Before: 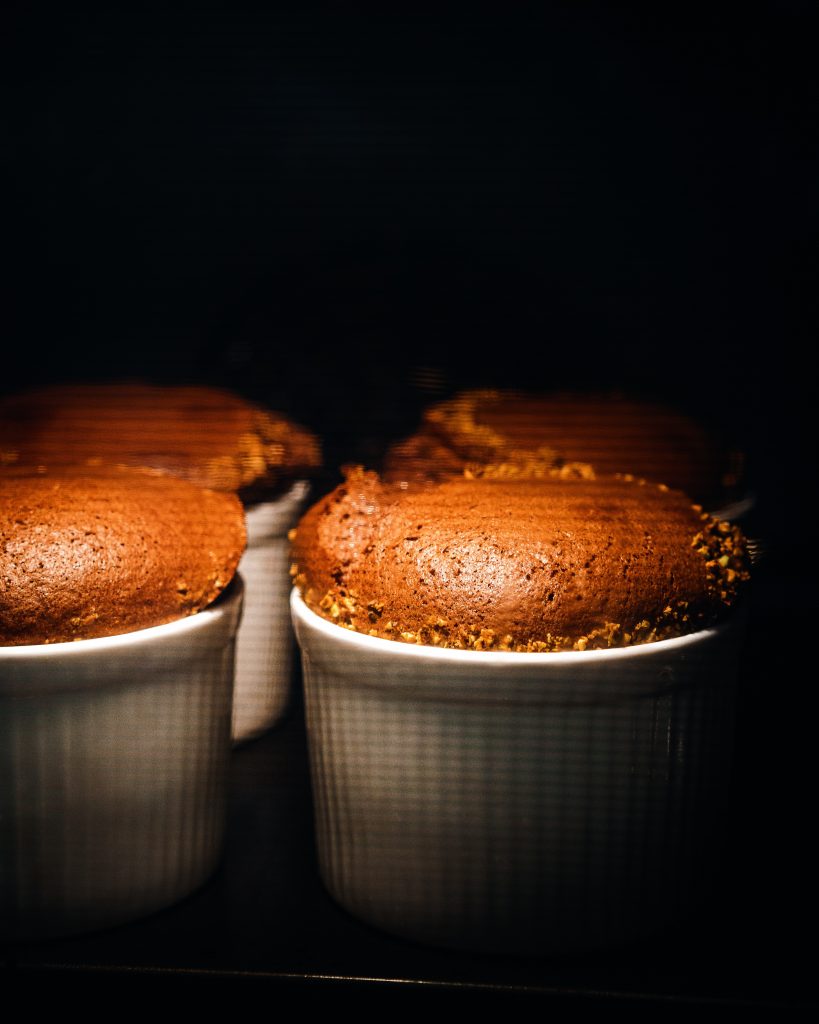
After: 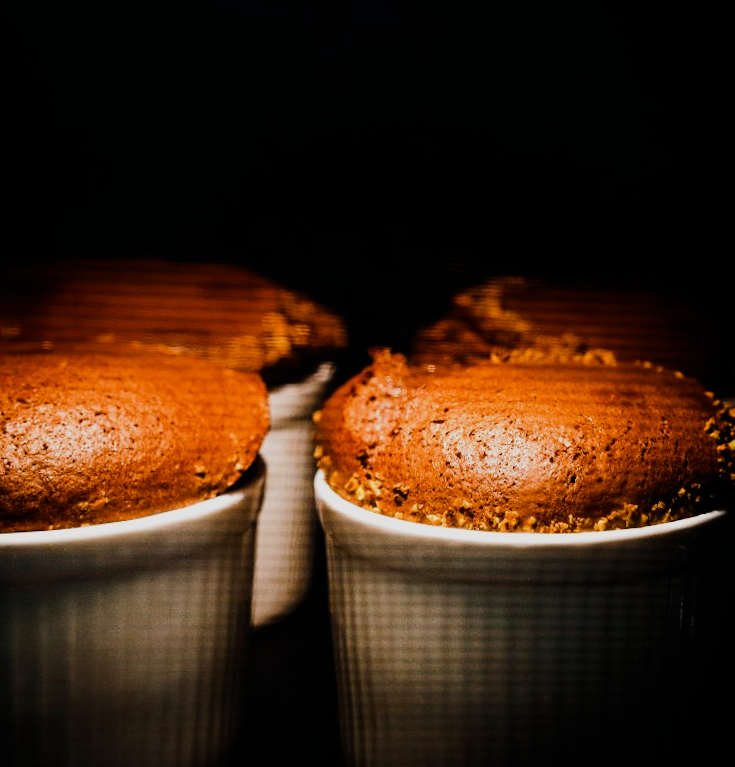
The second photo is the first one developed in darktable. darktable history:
rotate and perspective: rotation 0.679°, lens shift (horizontal) 0.136, crop left 0.009, crop right 0.991, crop top 0.078, crop bottom 0.95
tone equalizer: on, module defaults
crop: top 7.49%, right 9.717%, bottom 11.943%
sigmoid: contrast 1.54, target black 0
